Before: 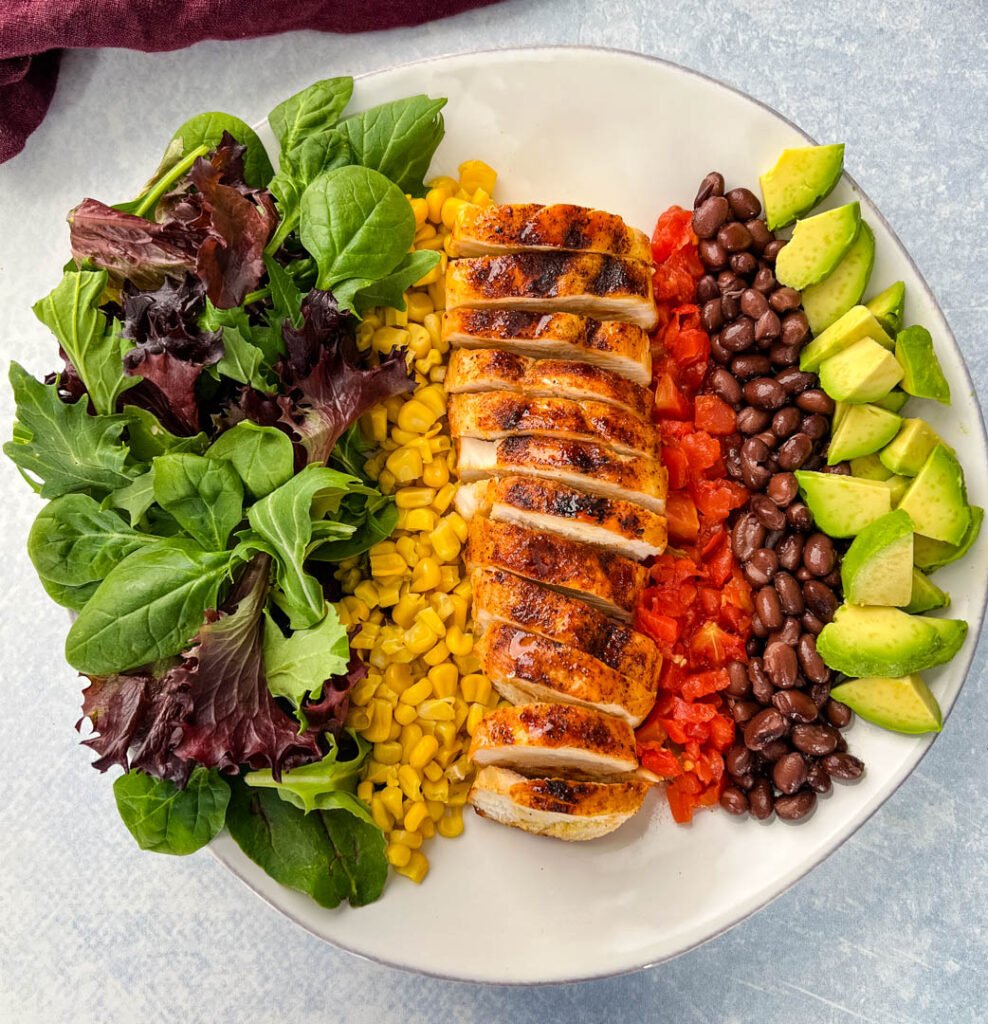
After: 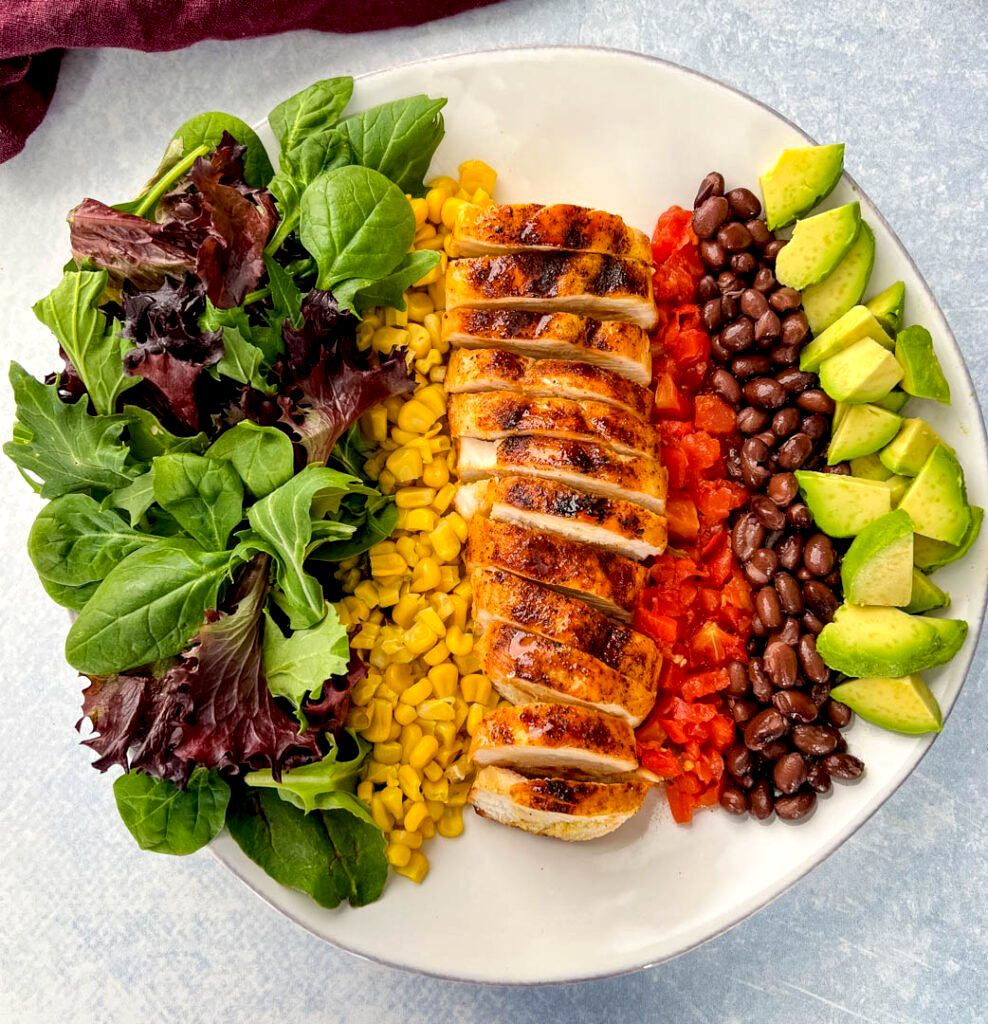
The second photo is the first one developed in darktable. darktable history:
exposure: black level correction 0.009, exposure 0.118 EV, compensate highlight preservation false
